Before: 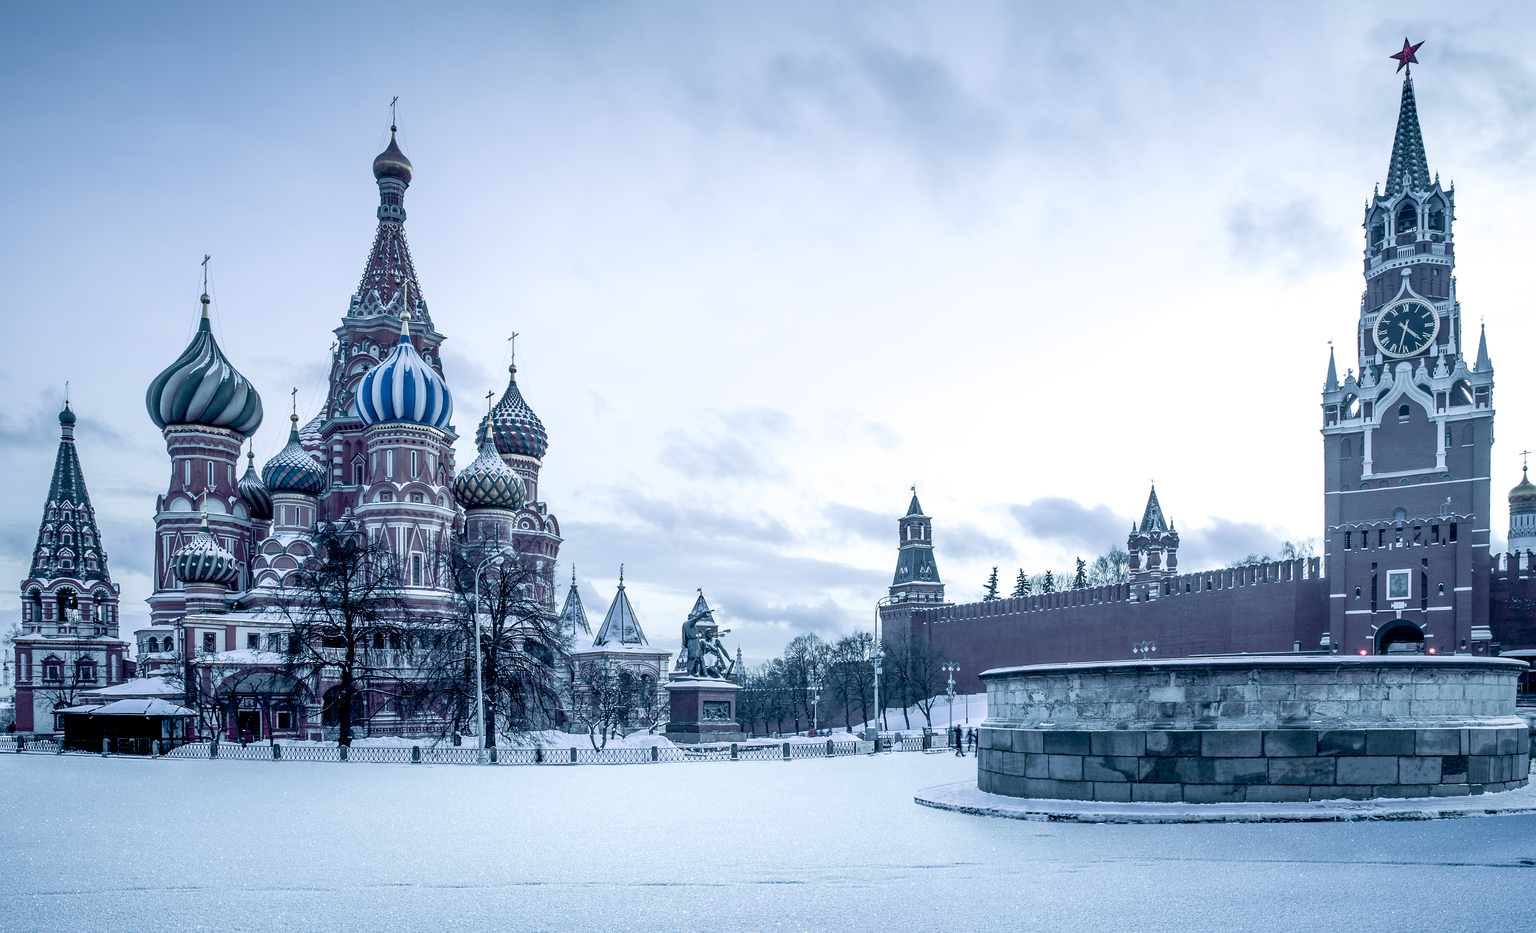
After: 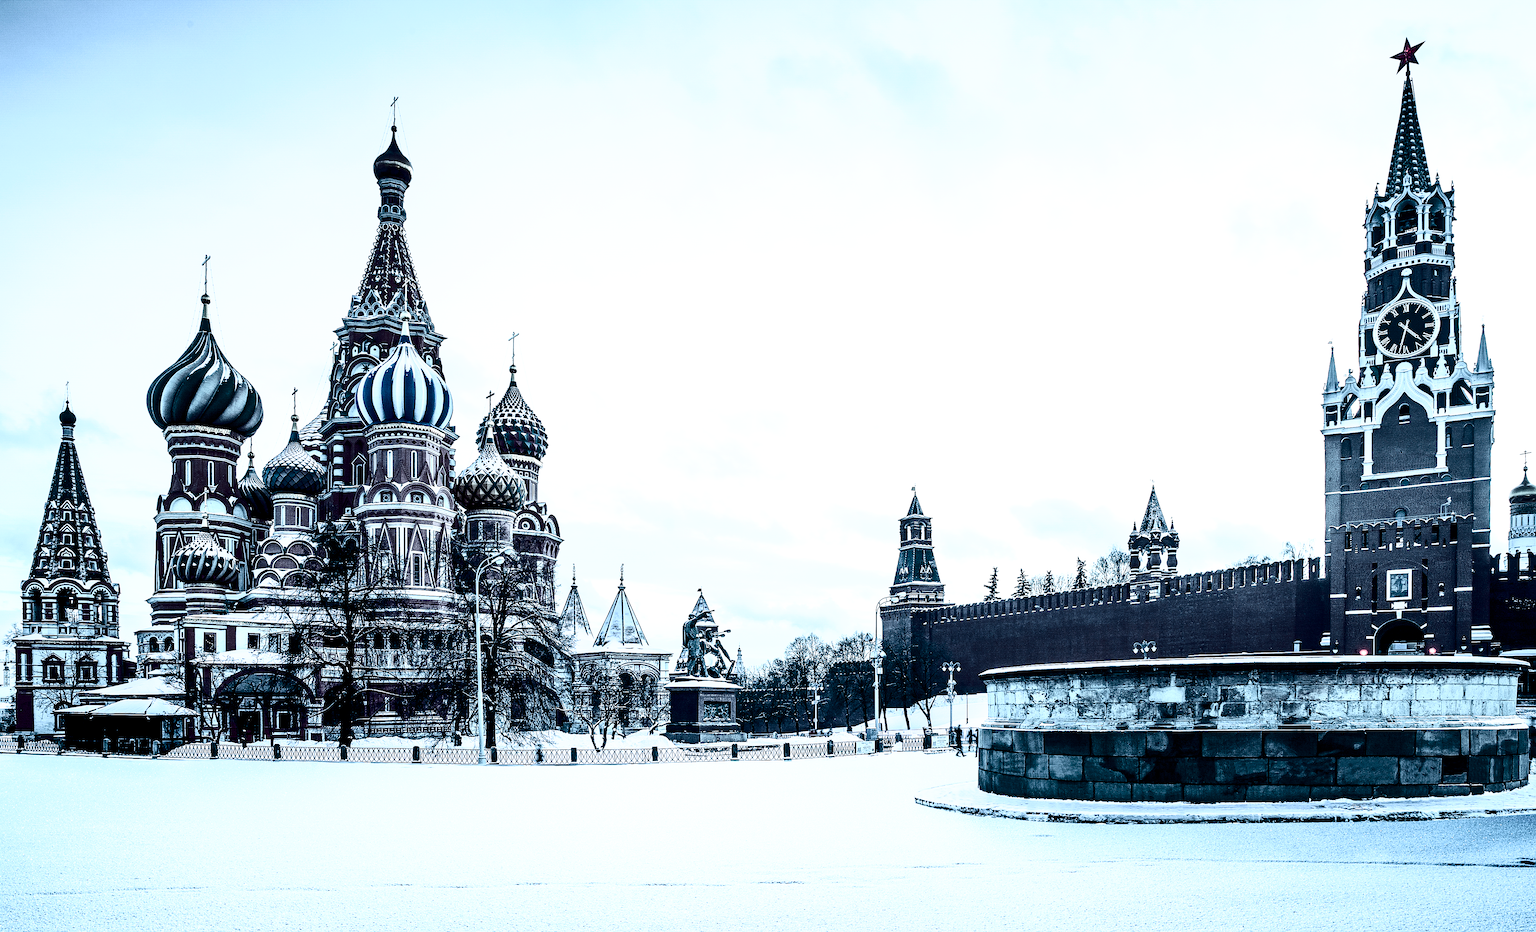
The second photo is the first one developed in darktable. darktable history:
contrast brightness saturation: contrast 0.497, saturation -0.104
sharpen: on, module defaults
filmic rgb: black relative exposure -8.27 EV, white relative exposure 2.25 EV, hardness 7.06, latitude 86.19%, contrast 1.683, highlights saturation mix -3.2%, shadows ↔ highlights balance -2.34%
